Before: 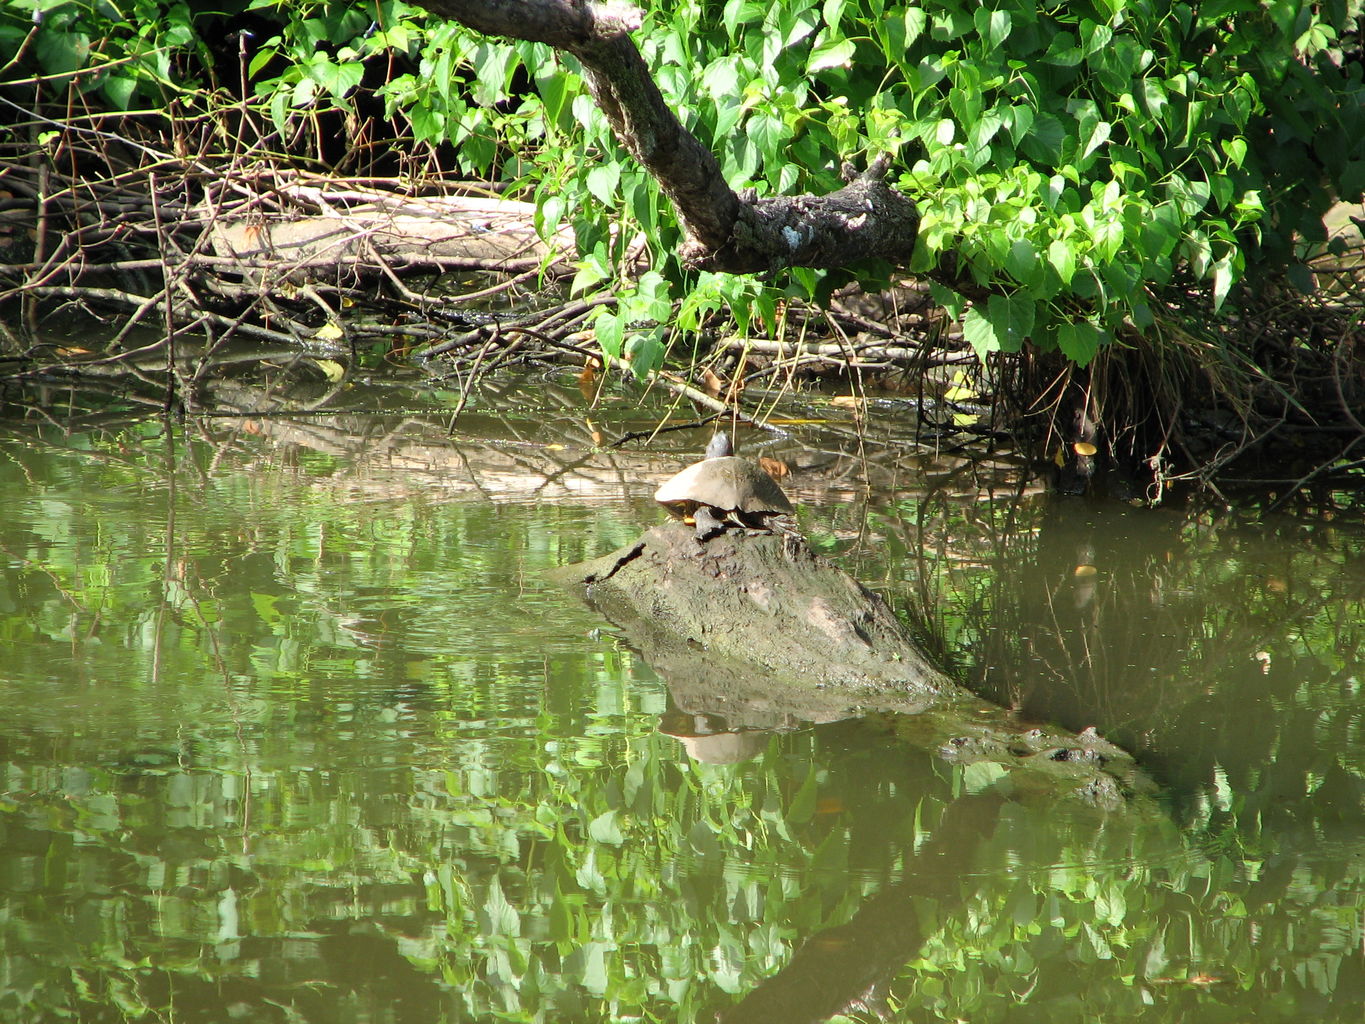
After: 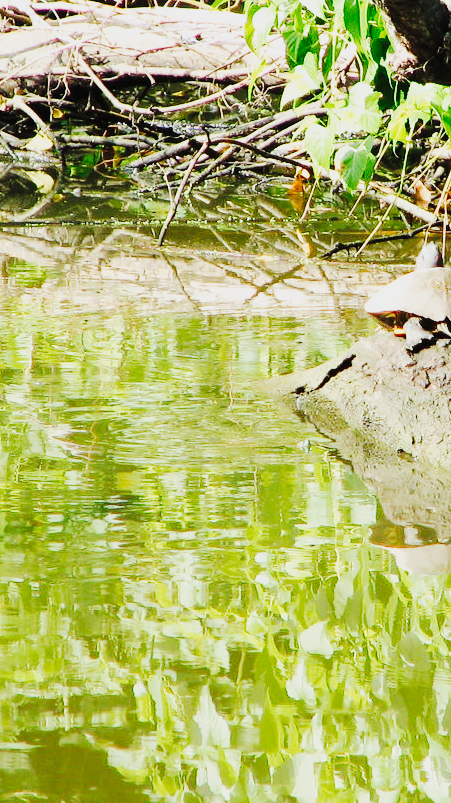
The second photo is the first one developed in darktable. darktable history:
base curve: curves: ch0 [(0, 0) (0.036, 0.025) (0.121, 0.166) (0.206, 0.329) (0.605, 0.79) (1, 1)], preserve colors none
crop and rotate: left 21.313%, top 18.521%, right 45.58%, bottom 2.975%
tone curve: curves: ch0 [(0, 0.006) (0.184, 0.172) (0.405, 0.46) (0.456, 0.528) (0.634, 0.728) (0.877, 0.89) (0.984, 0.935)]; ch1 [(0, 0) (0.443, 0.43) (0.492, 0.495) (0.566, 0.582) (0.595, 0.606) (0.608, 0.609) (0.65, 0.677) (1, 1)]; ch2 [(0, 0) (0.33, 0.301) (0.421, 0.443) (0.447, 0.489) (0.492, 0.495) (0.537, 0.583) (0.586, 0.591) (0.663, 0.686) (1, 1)], preserve colors none
